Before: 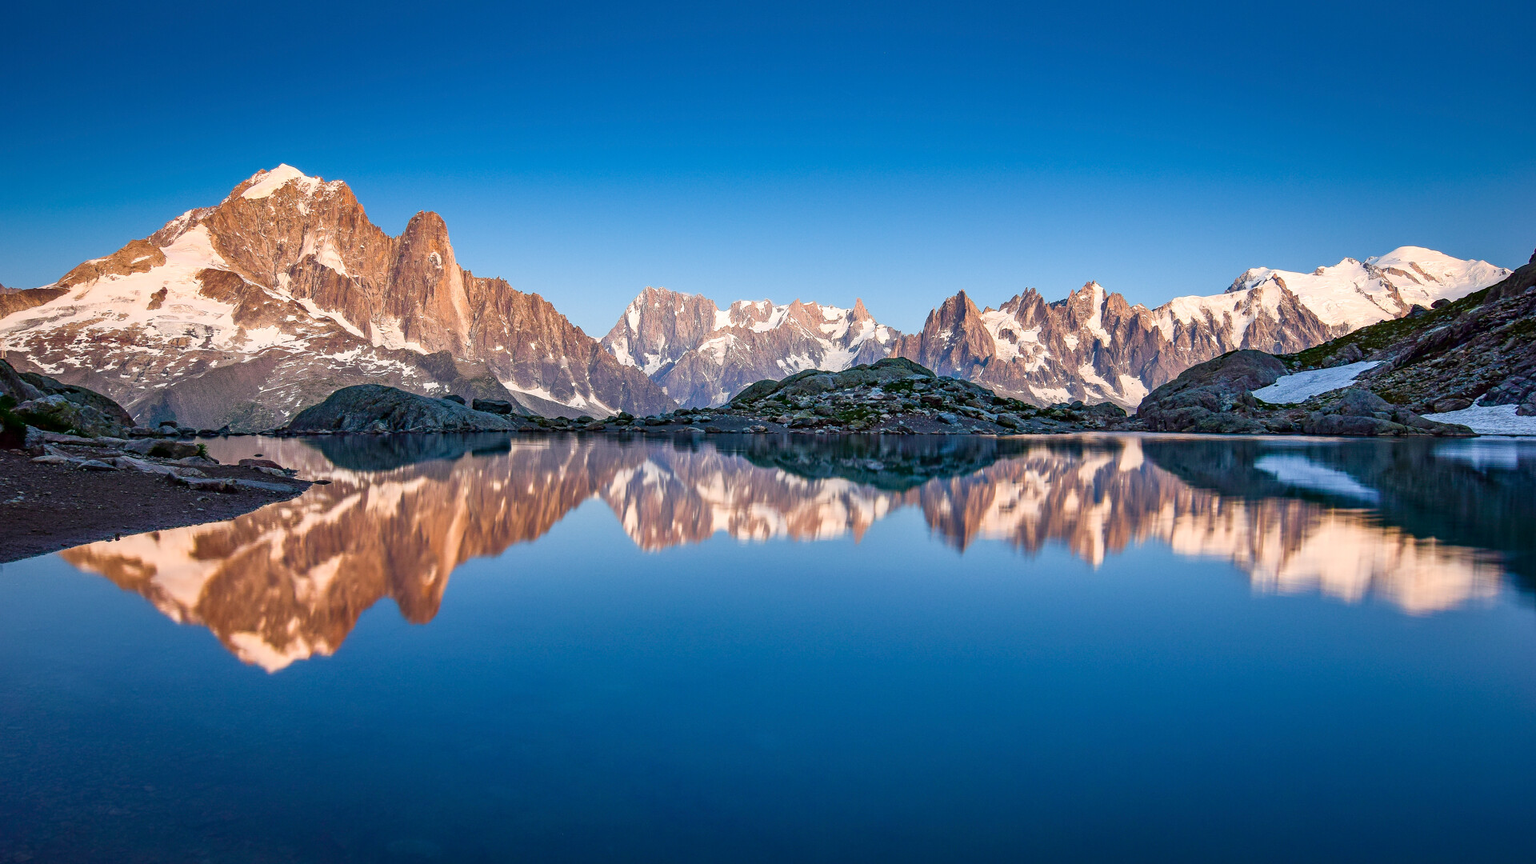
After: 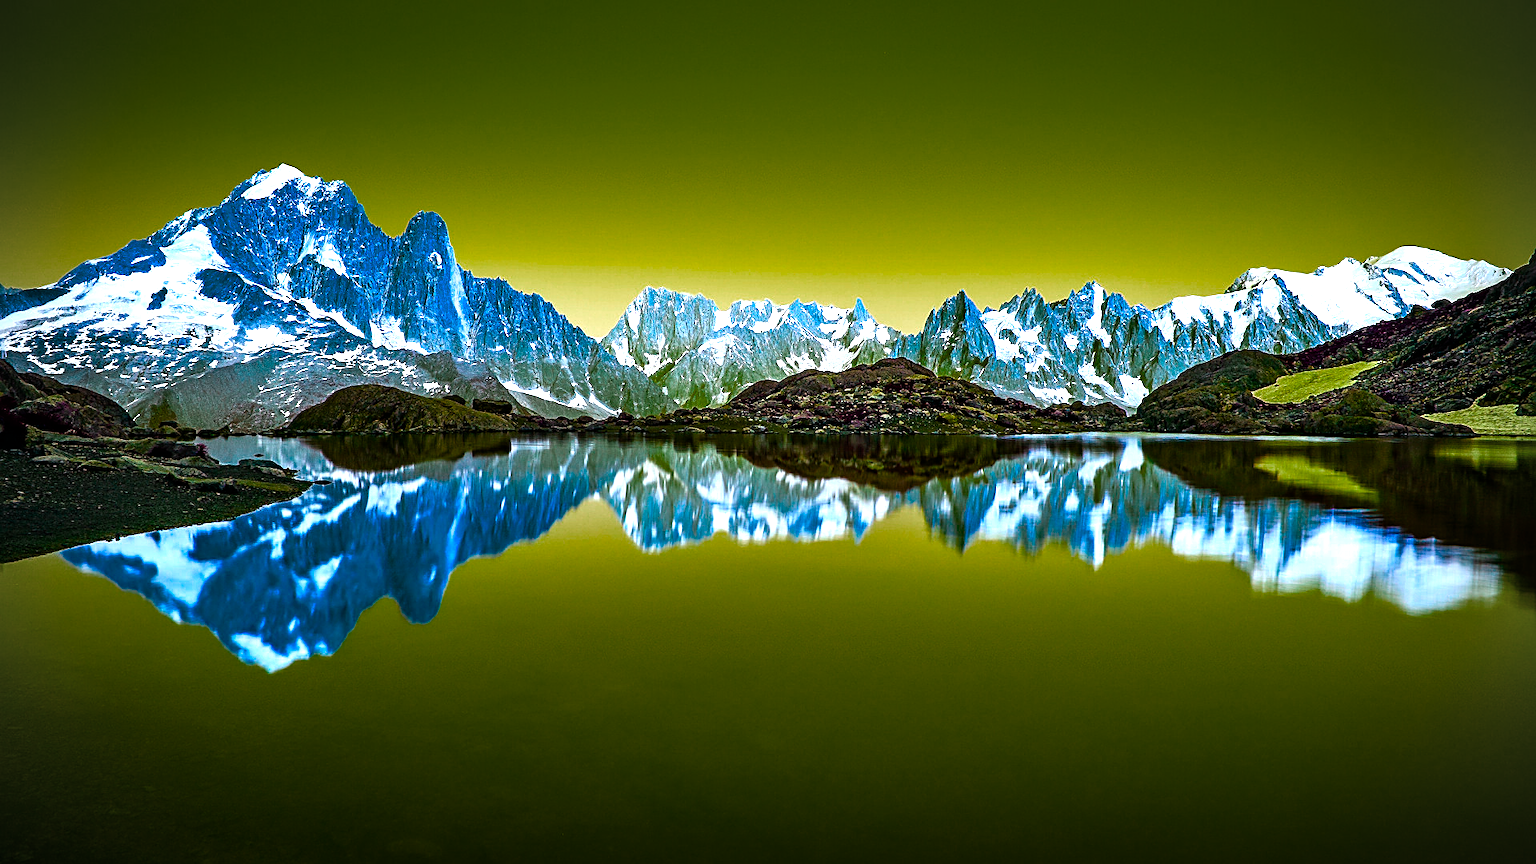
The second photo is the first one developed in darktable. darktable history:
exposure: exposure 0.084 EV, compensate highlight preservation false
color balance rgb: perceptual saturation grading › global saturation 74.089%, perceptual saturation grading › shadows -31.113%, hue shift -147.6°, contrast 35.069%, saturation formula JzAzBz (2021)
vignetting: fall-off radius 46.23%, brightness -0.291
sharpen: on, module defaults
